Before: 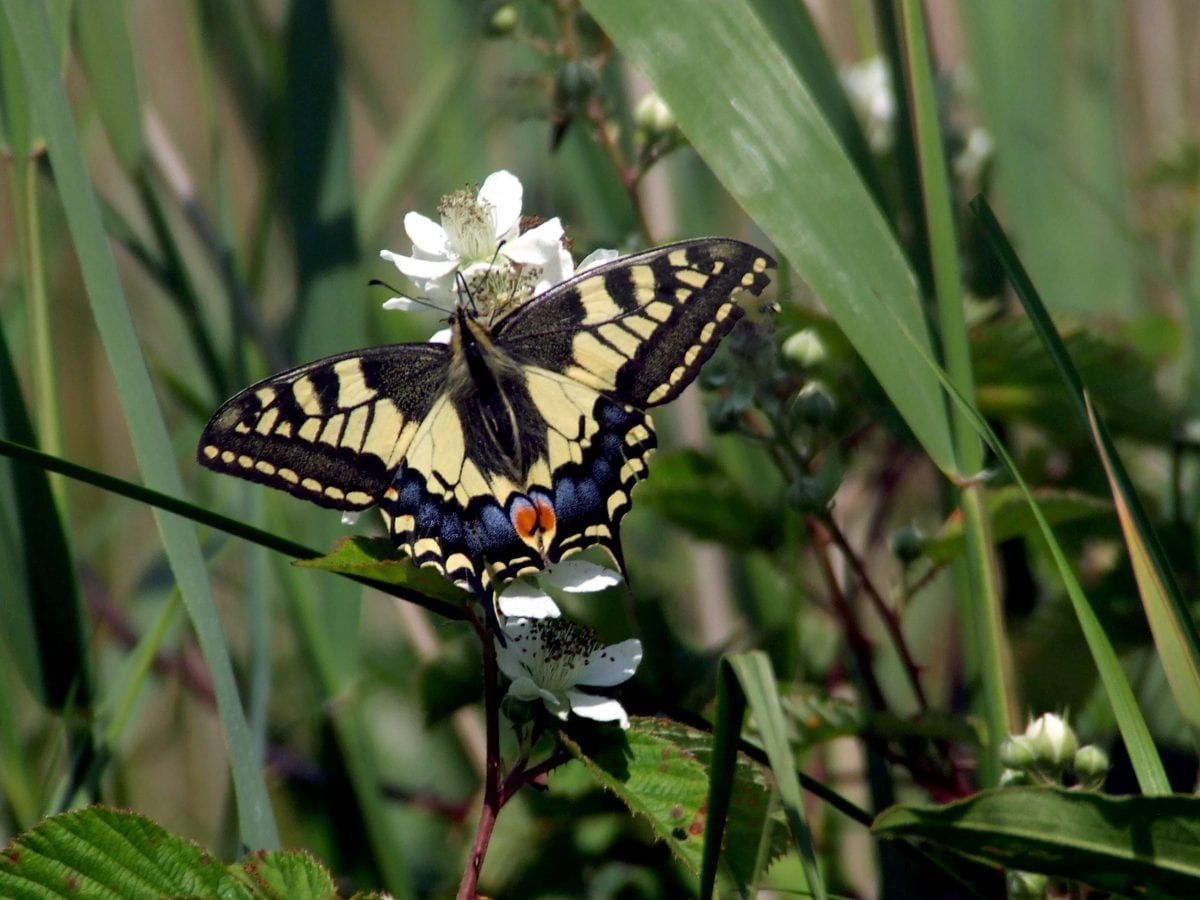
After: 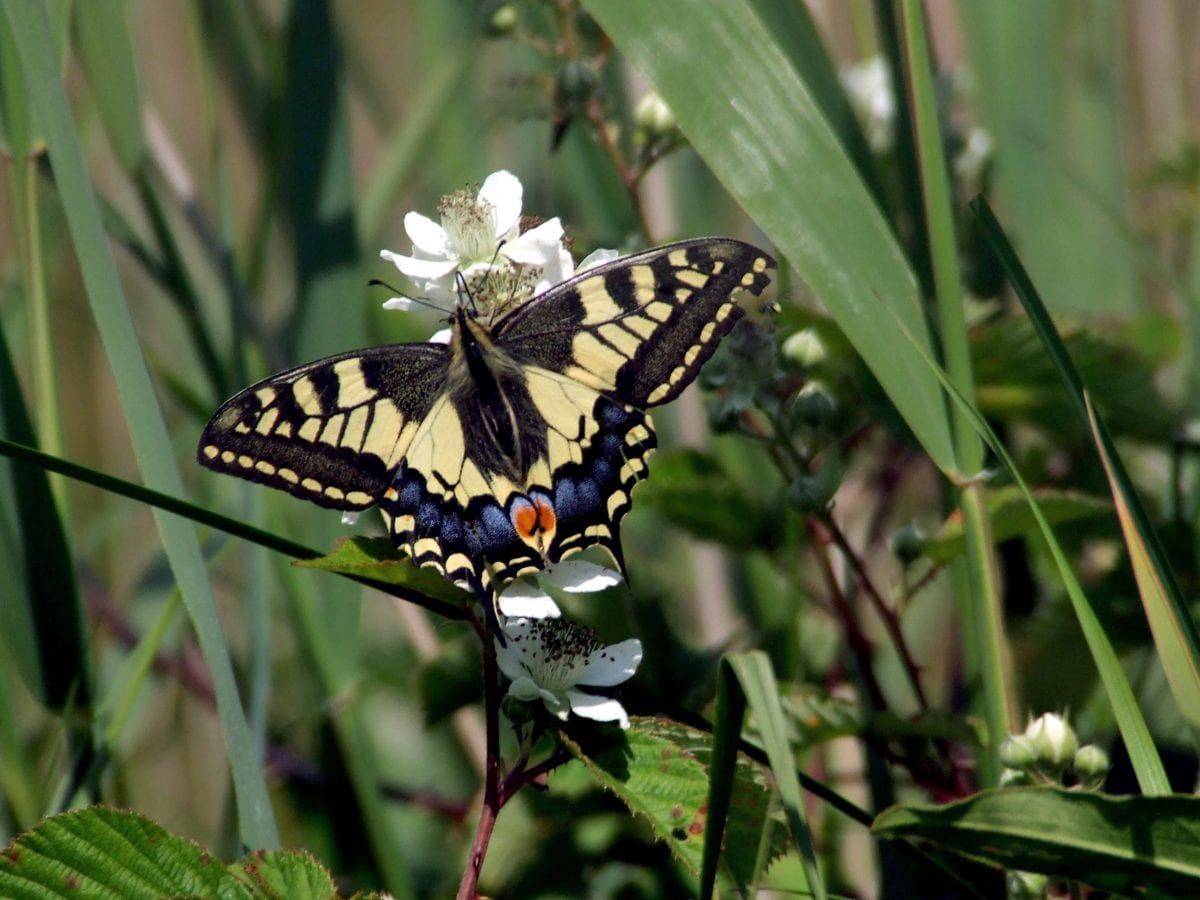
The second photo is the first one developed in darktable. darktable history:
shadows and highlights: shadows 35.47, highlights -34.78, soften with gaussian
